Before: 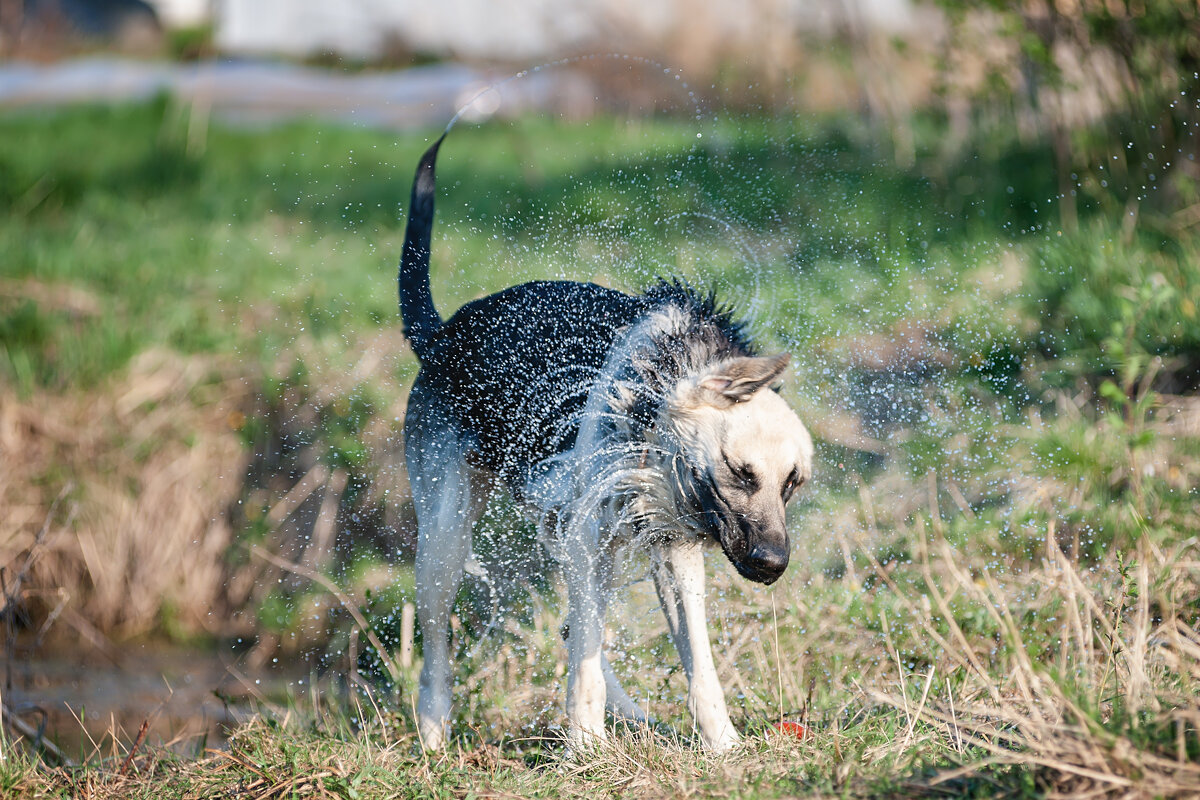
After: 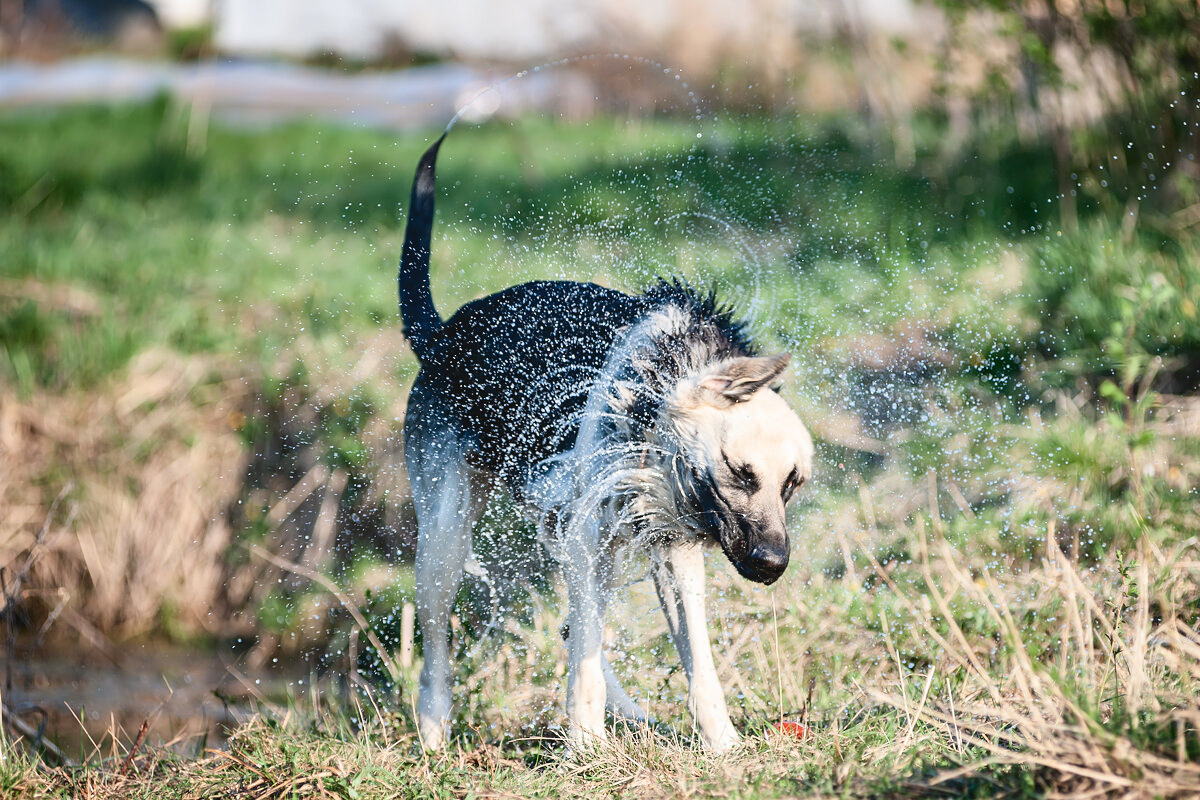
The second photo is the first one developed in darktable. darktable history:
tone curve: curves: ch0 [(0, 0.032) (0.181, 0.156) (0.751, 0.829) (1, 1)], color space Lab, independent channels
